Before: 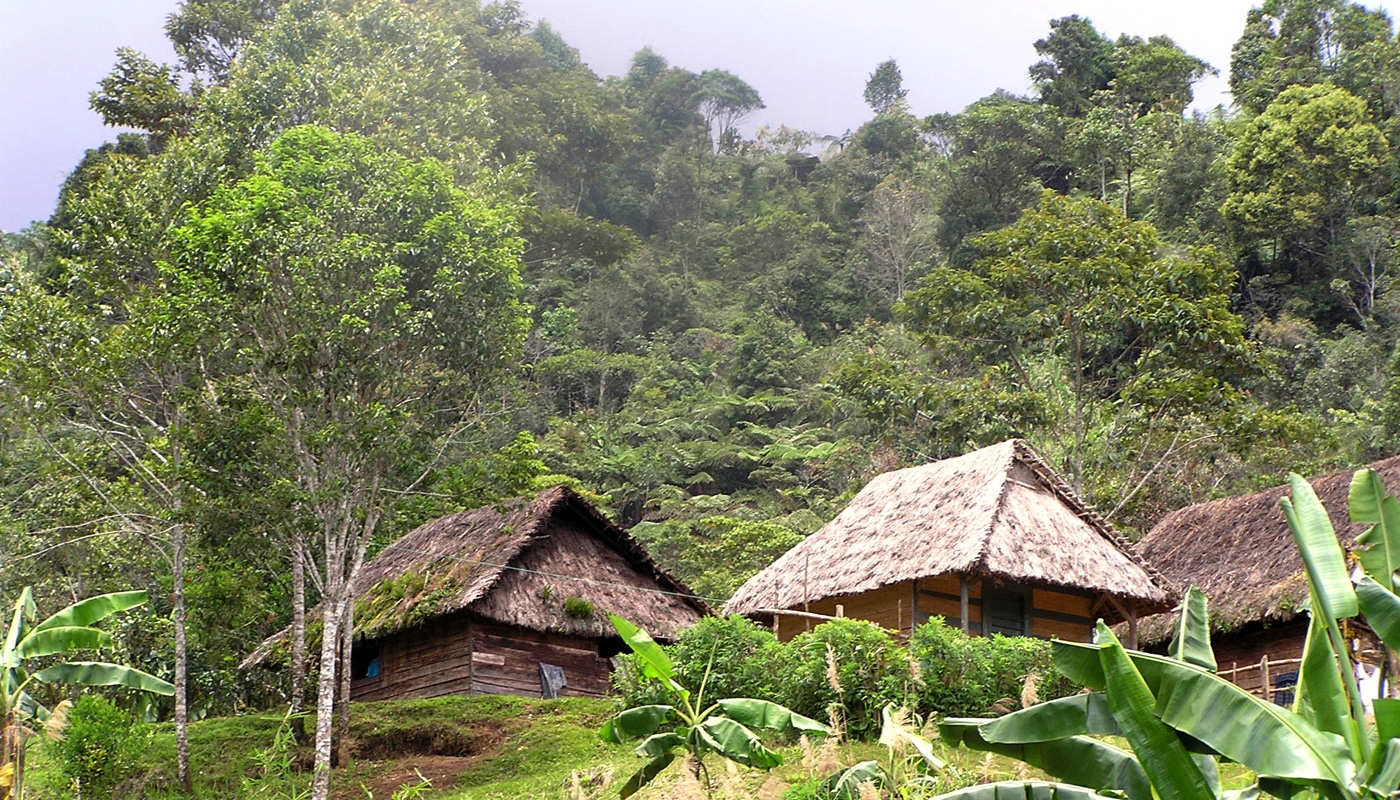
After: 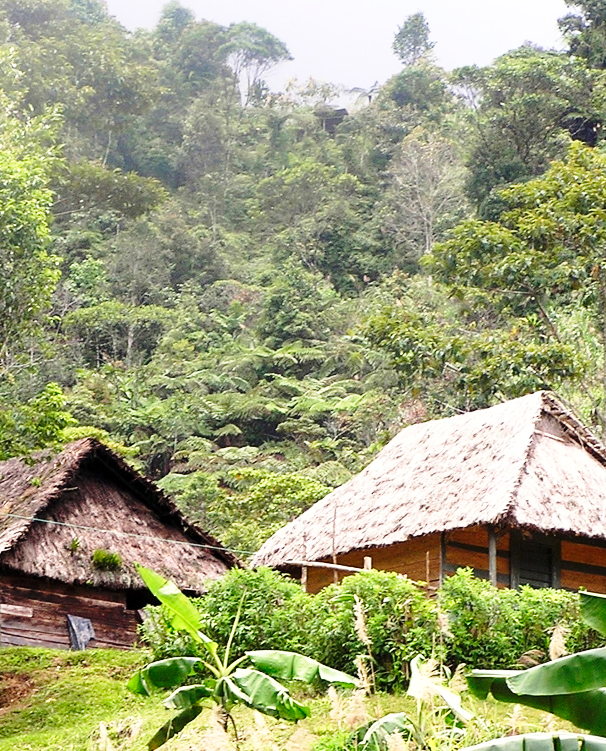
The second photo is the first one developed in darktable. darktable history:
crop: left 33.757%, top 6.018%, right 22.922%
base curve: curves: ch0 [(0, 0) (0.028, 0.03) (0.121, 0.232) (0.46, 0.748) (0.859, 0.968) (1, 1)], preserve colors none
